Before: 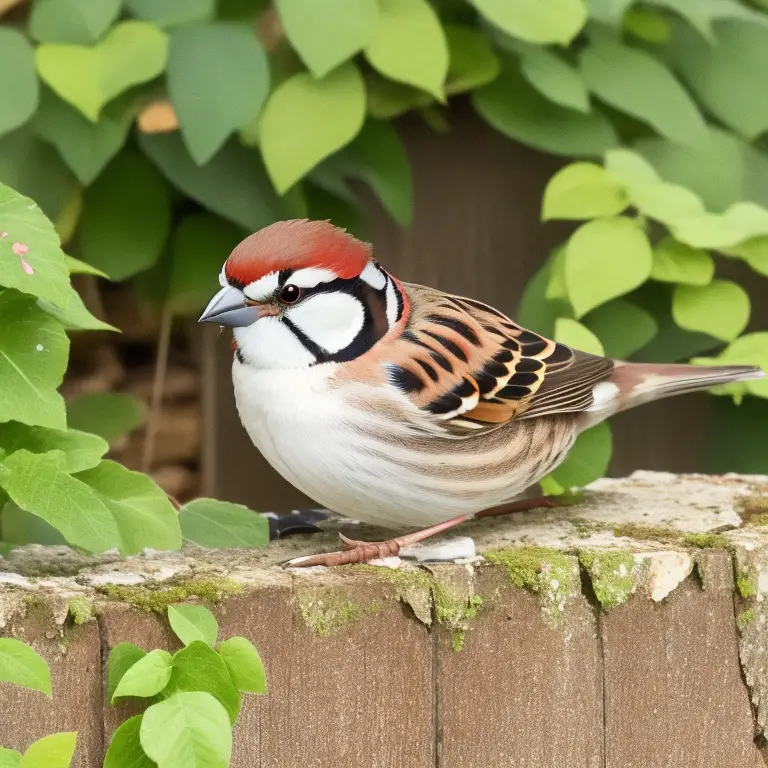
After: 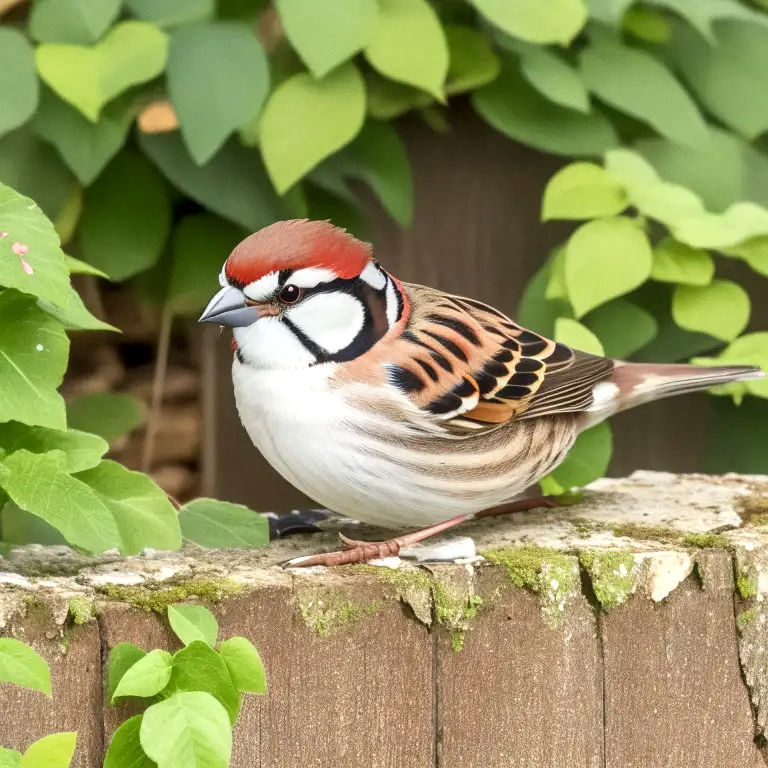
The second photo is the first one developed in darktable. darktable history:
local contrast: on, module defaults
exposure: exposure 0.161 EV, compensate highlight preservation false
